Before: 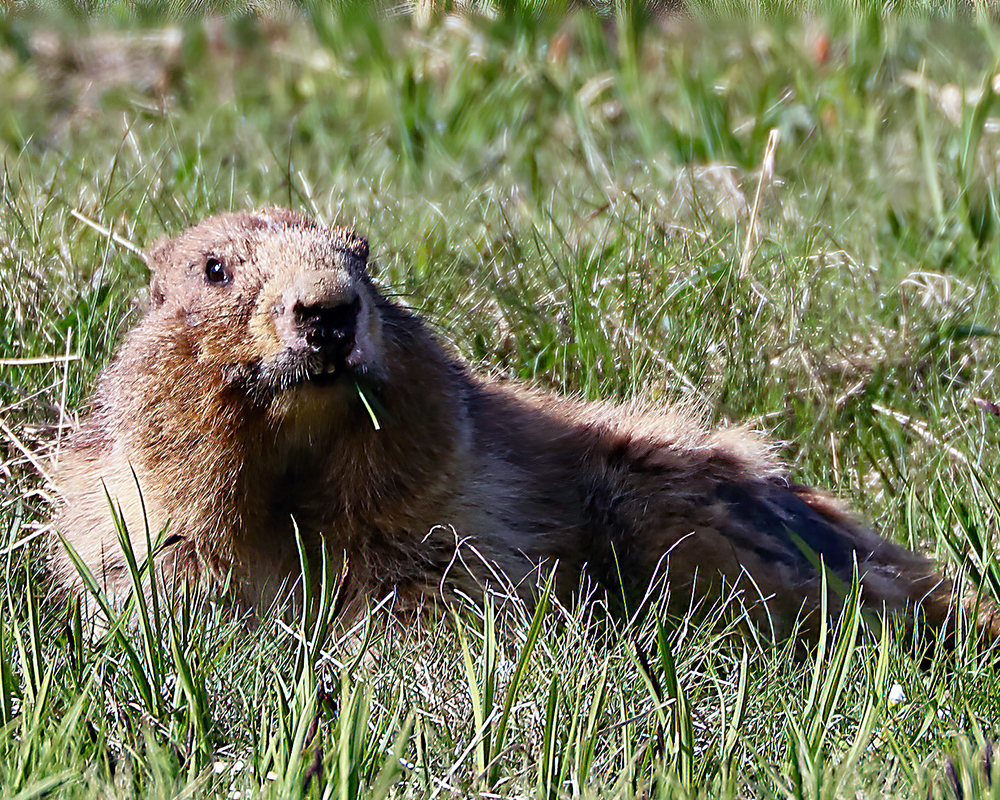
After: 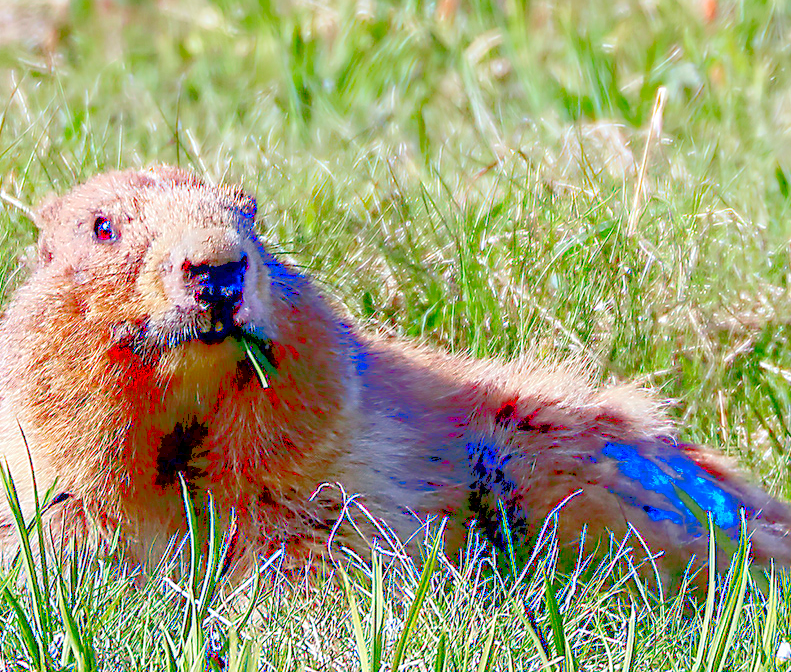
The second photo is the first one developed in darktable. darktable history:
crop: left 11.218%, top 5.267%, right 9.597%, bottom 10.62%
tone curve: curves: ch0 [(0, 0) (0.003, 0.275) (0.011, 0.288) (0.025, 0.309) (0.044, 0.326) (0.069, 0.346) (0.1, 0.37) (0.136, 0.396) (0.177, 0.432) (0.224, 0.473) (0.277, 0.516) (0.335, 0.566) (0.399, 0.611) (0.468, 0.661) (0.543, 0.711) (0.623, 0.761) (0.709, 0.817) (0.801, 0.867) (0.898, 0.911) (1, 1)], color space Lab, linked channels, preserve colors none
local contrast: on, module defaults
shadows and highlights: radius 94.53, shadows -15.23, white point adjustment 0.195, highlights 32.75, compress 48.49%, soften with gaussian
